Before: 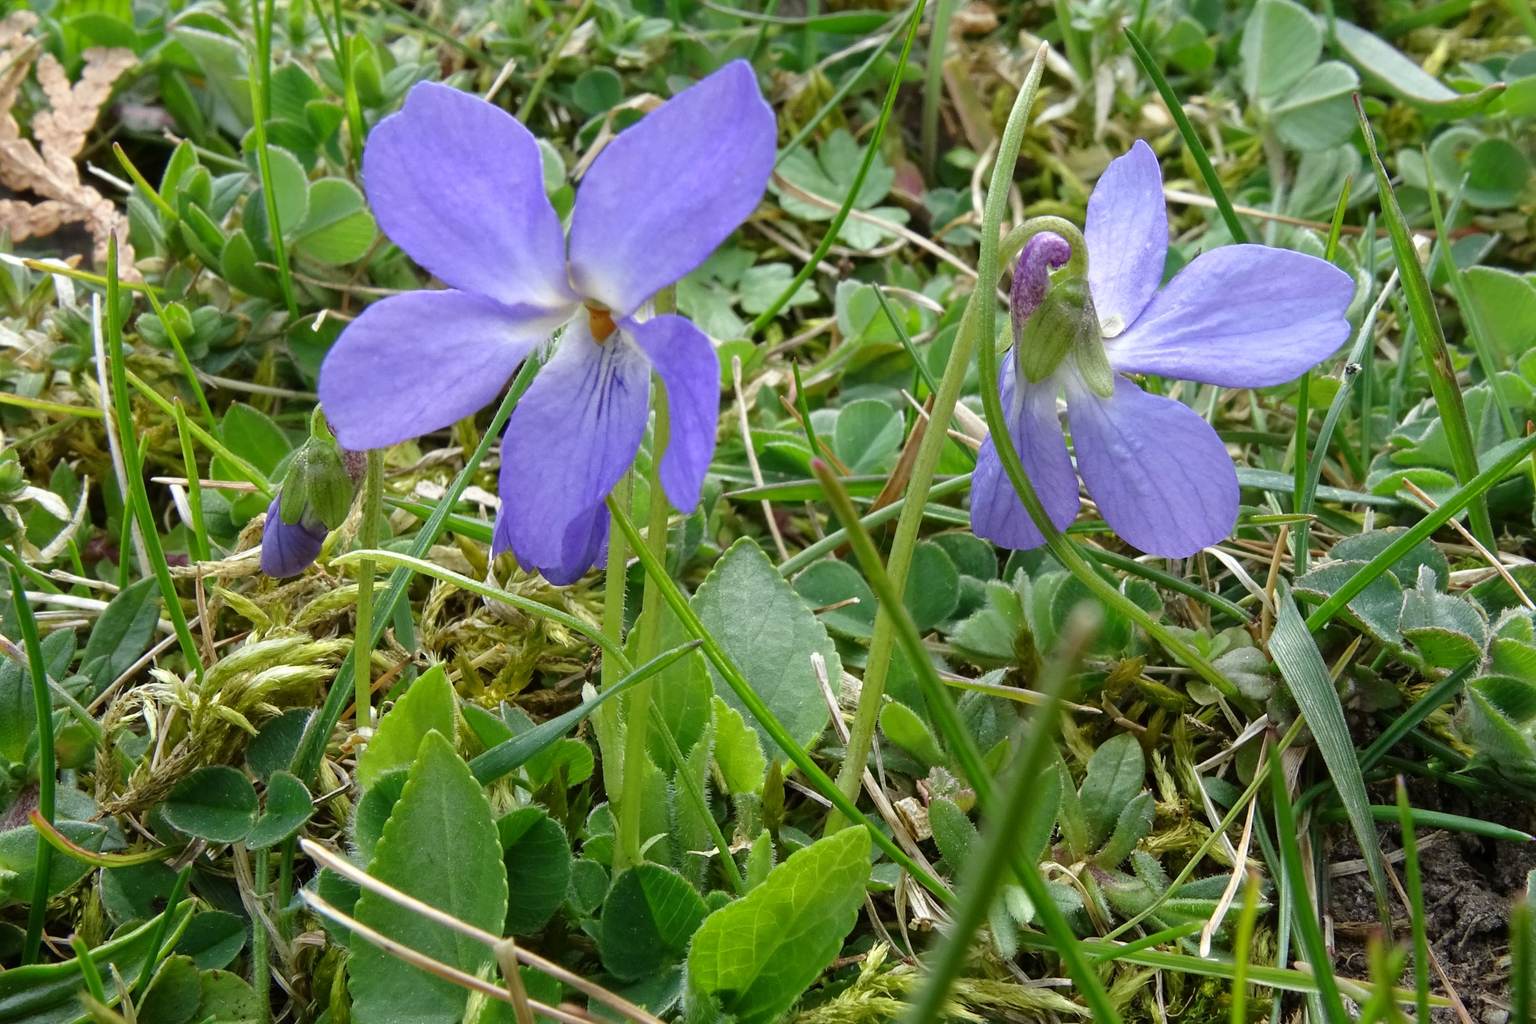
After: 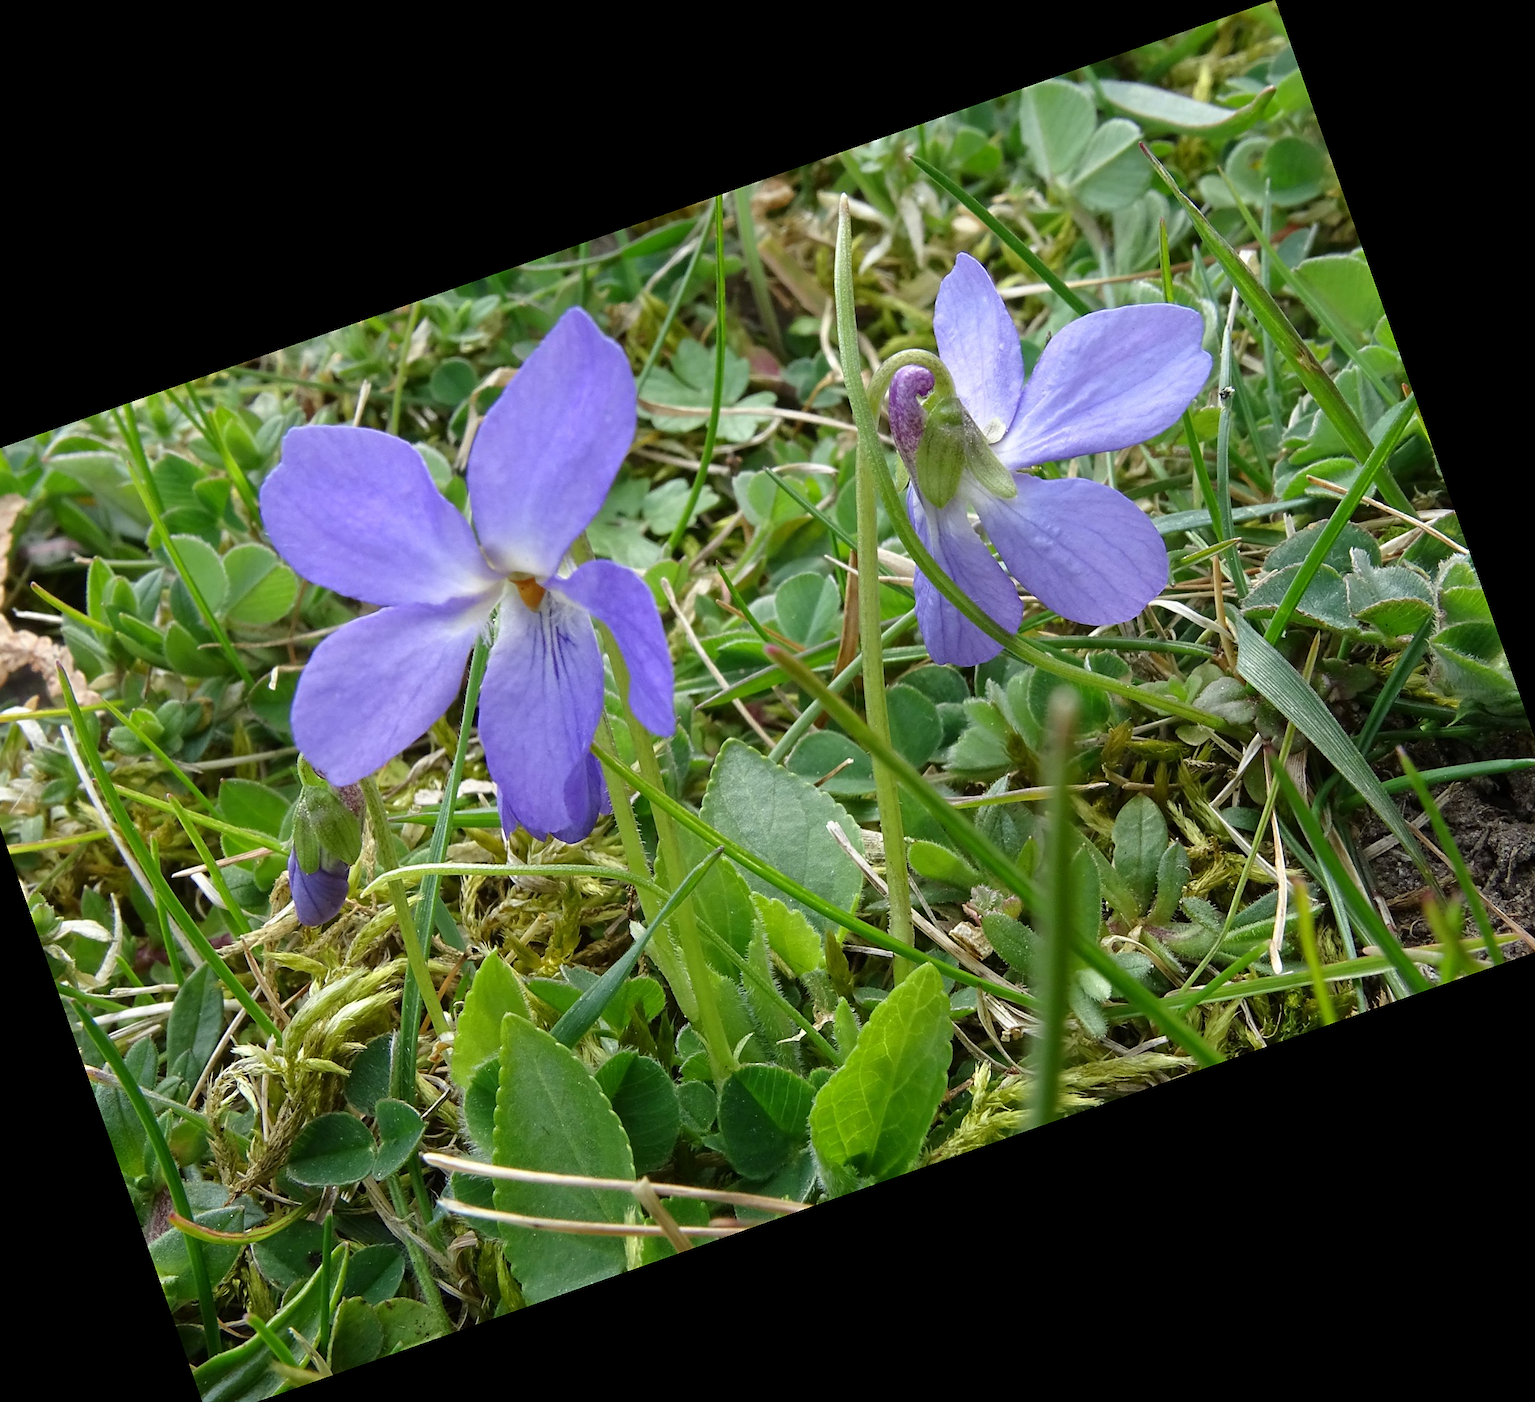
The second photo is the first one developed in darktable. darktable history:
crop and rotate: angle 19.39°, left 6.868%, right 3.756%, bottom 1.061%
sharpen: radius 1.86, amount 0.406, threshold 1.504
